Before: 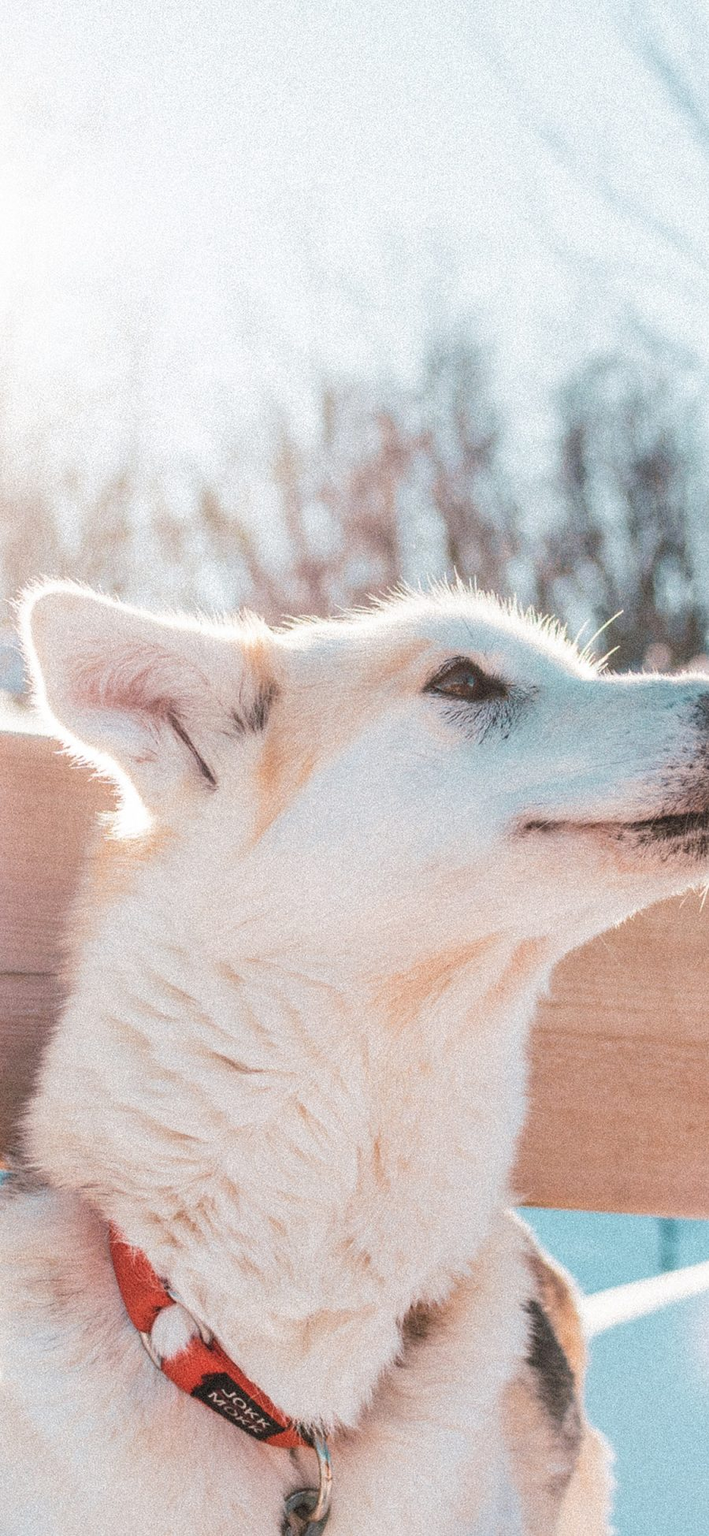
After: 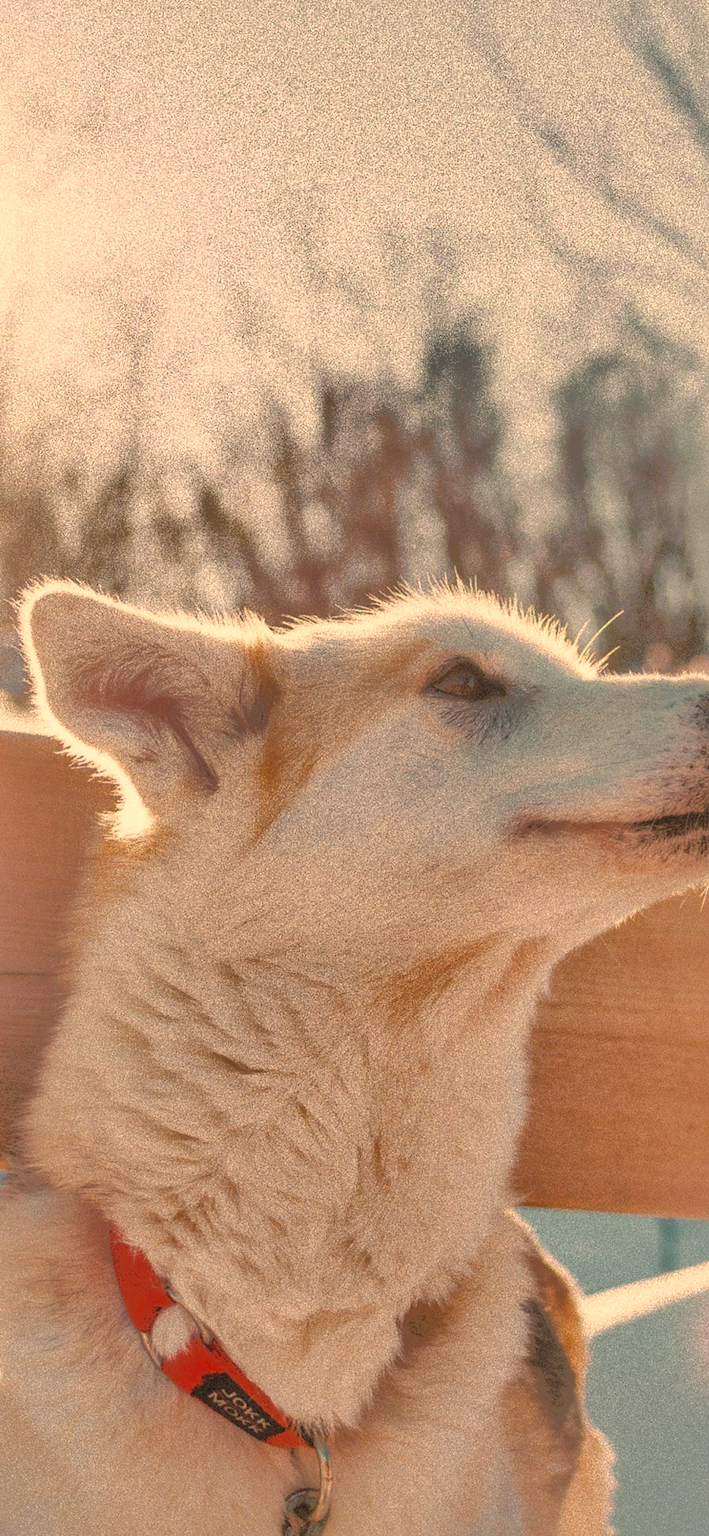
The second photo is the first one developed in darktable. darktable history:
shadows and highlights: shadows 38.71, highlights -75.31
color correction: highlights a* 14.76, highlights b* 30.93
